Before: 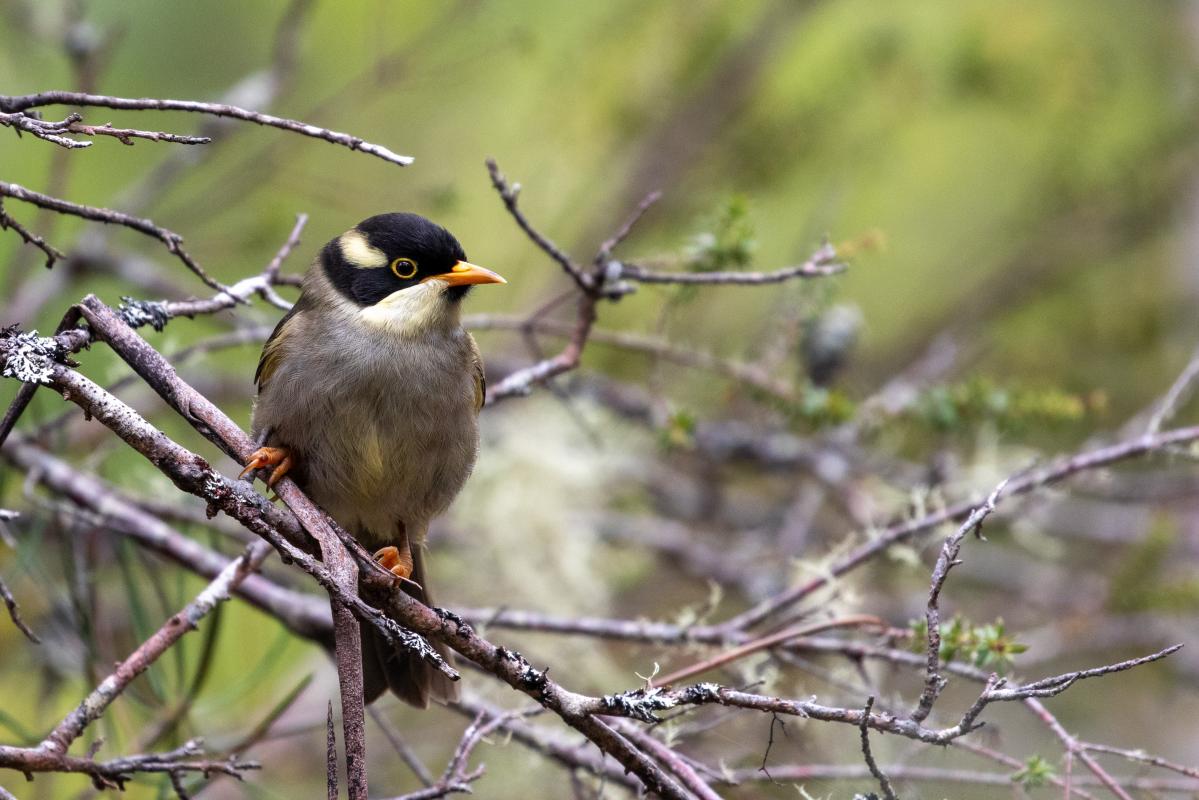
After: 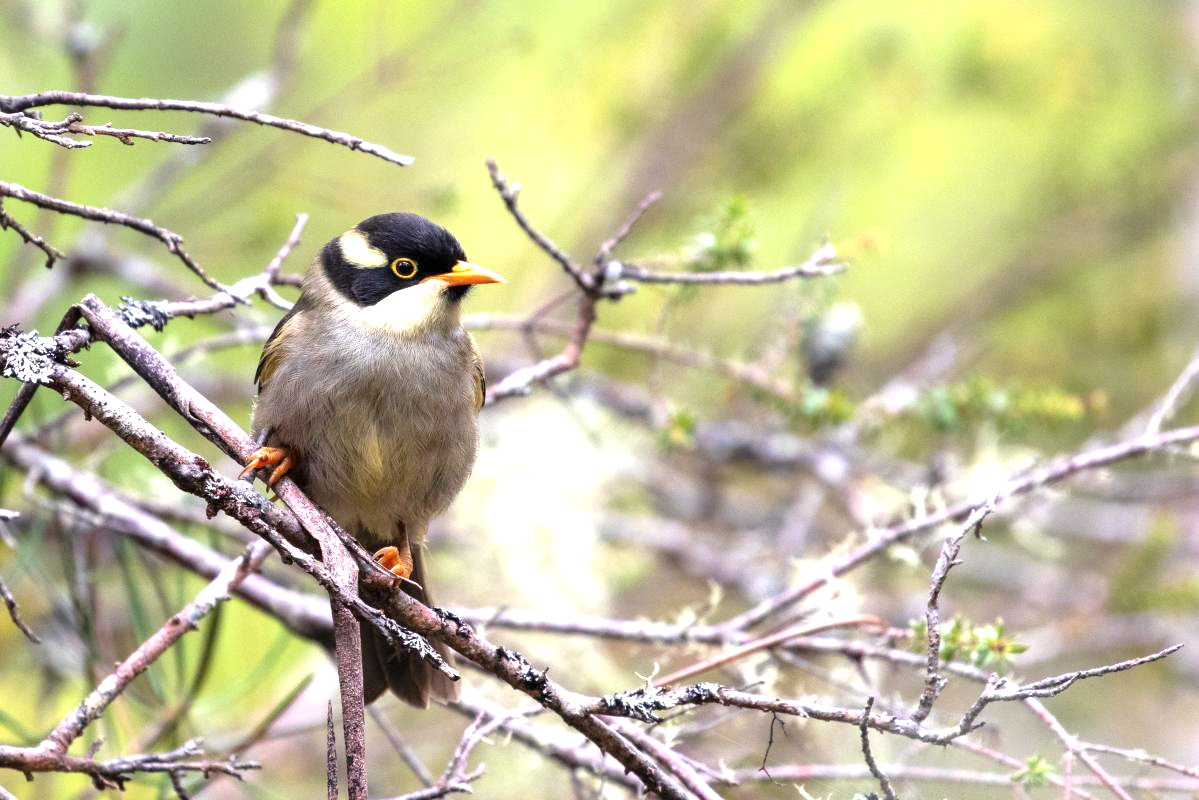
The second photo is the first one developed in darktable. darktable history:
exposure: black level correction 0, exposure 1.097 EV, compensate exposure bias true, compensate highlight preservation false
shadows and highlights: radius 91.85, shadows -16.06, white point adjustment 0.209, highlights 30.96, compress 48.53%, soften with gaussian
